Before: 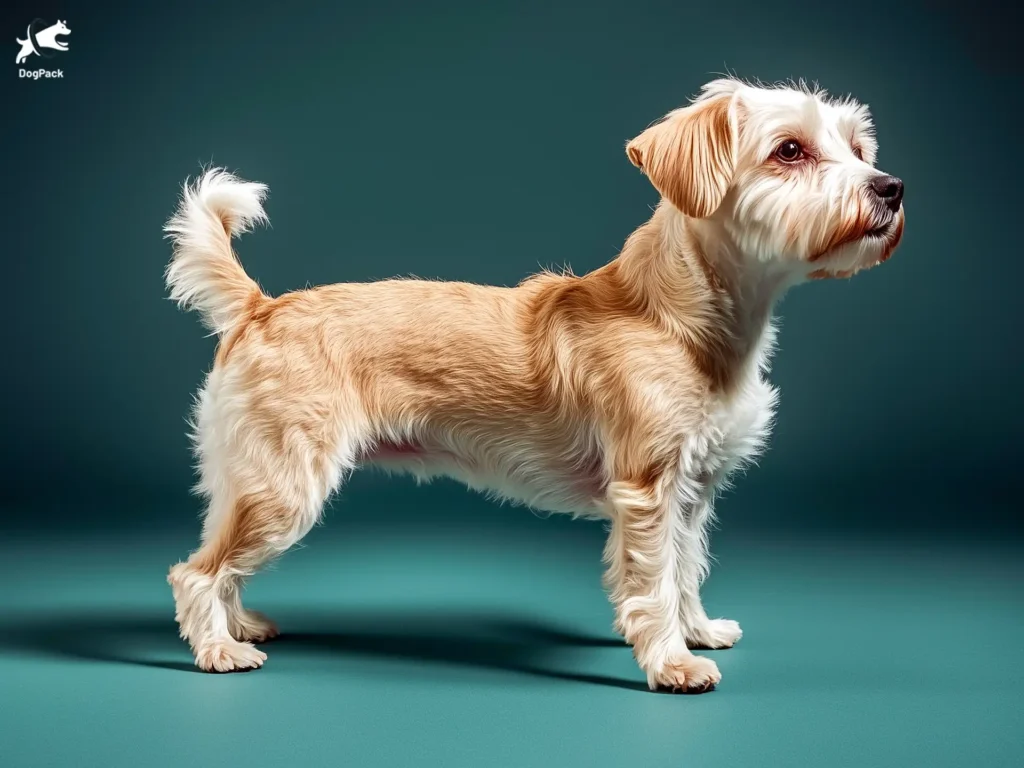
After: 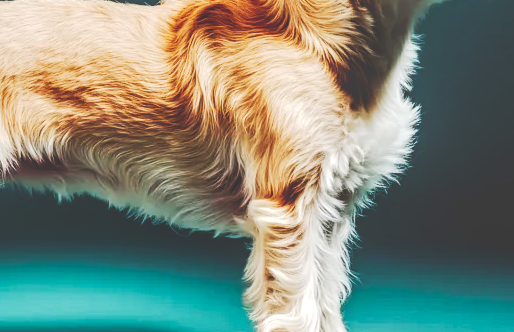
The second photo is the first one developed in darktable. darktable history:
local contrast: detail 130%
crop: left 35.145%, top 36.73%, right 14.658%, bottom 20.014%
tone curve: curves: ch0 [(0, 0) (0.003, 0.26) (0.011, 0.26) (0.025, 0.26) (0.044, 0.257) (0.069, 0.257) (0.1, 0.257) (0.136, 0.255) (0.177, 0.258) (0.224, 0.272) (0.277, 0.294) (0.335, 0.346) (0.399, 0.422) (0.468, 0.536) (0.543, 0.657) (0.623, 0.757) (0.709, 0.823) (0.801, 0.872) (0.898, 0.92) (1, 1)], preserve colors none
